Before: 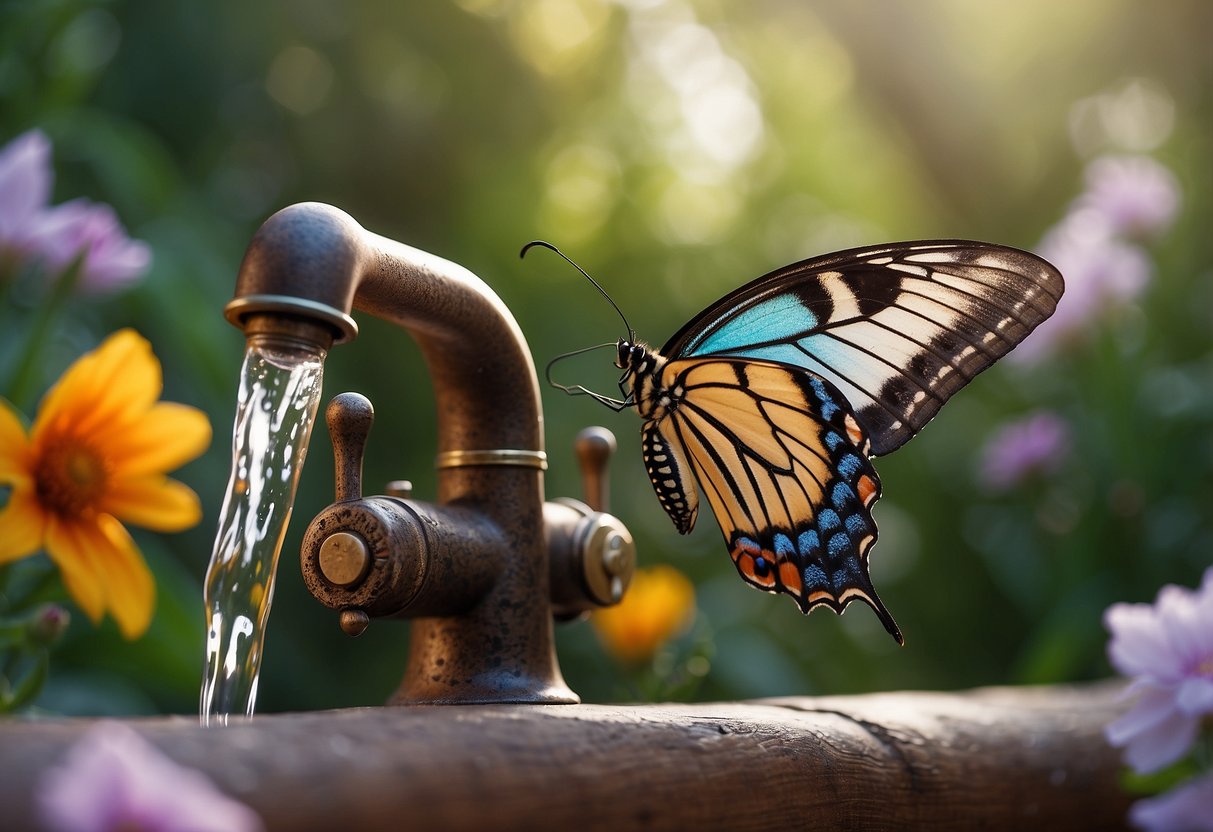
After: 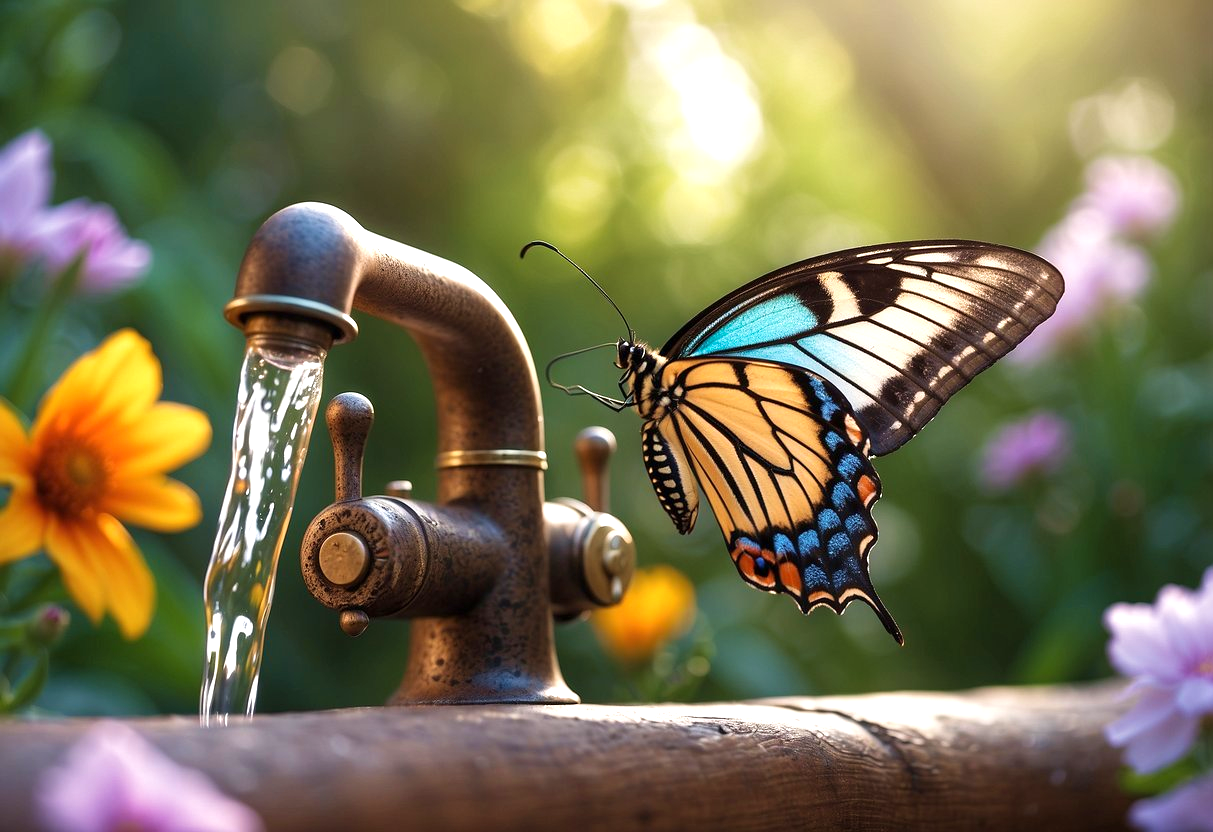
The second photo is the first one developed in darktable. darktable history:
velvia: on, module defaults
exposure: exposure 0.607 EV, compensate exposure bias true, compensate highlight preservation false
